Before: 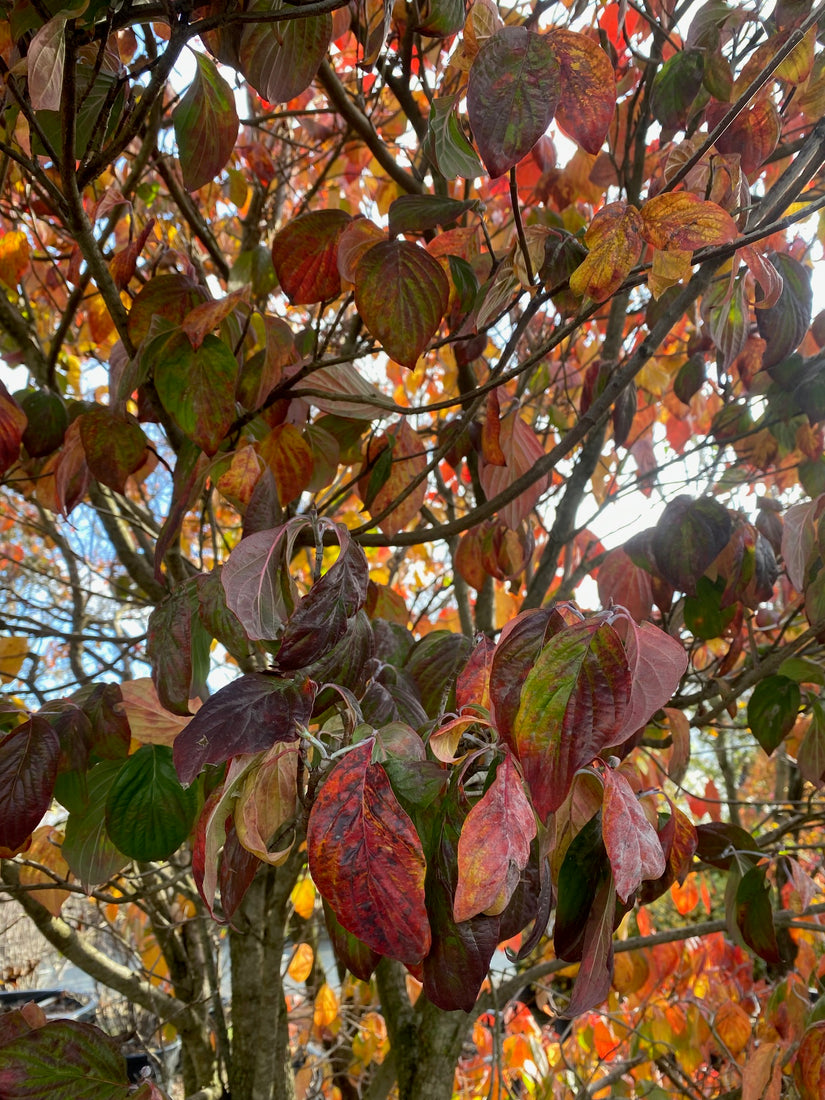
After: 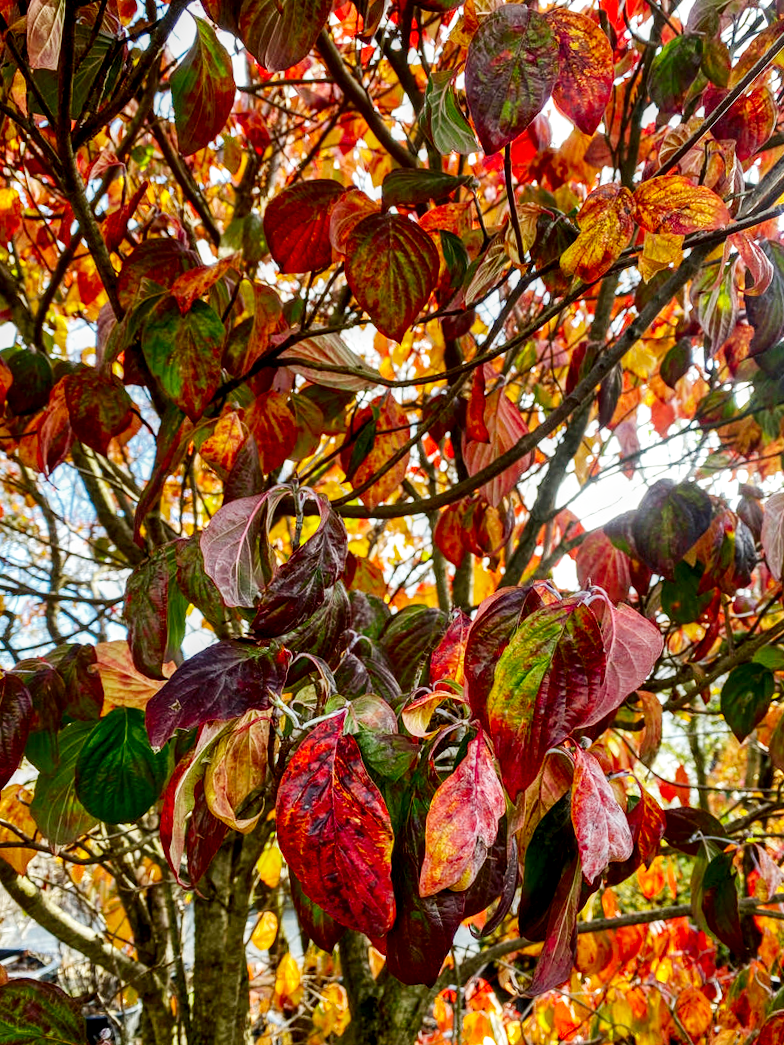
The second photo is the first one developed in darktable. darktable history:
local contrast: highlights 35%, detail 134%
tone equalizer: -8 EV 0.227 EV, -7 EV 0.39 EV, -6 EV 0.456 EV, -5 EV 0.236 EV, -3 EV -0.259 EV, -2 EV -0.4 EV, -1 EV -0.395 EV, +0 EV -0.236 EV, edges refinement/feathering 500, mask exposure compensation -1.57 EV, preserve details guided filter
contrast brightness saturation: brightness -0.203, saturation 0.085
base curve: curves: ch0 [(0, 0) (0.007, 0.004) (0.027, 0.03) (0.046, 0.07) (0.207, 0.54) (0.442, 0.872) (0.673, 0.972) (1, 1)], preserve colors none
crop and rotate: angle -2.26°
